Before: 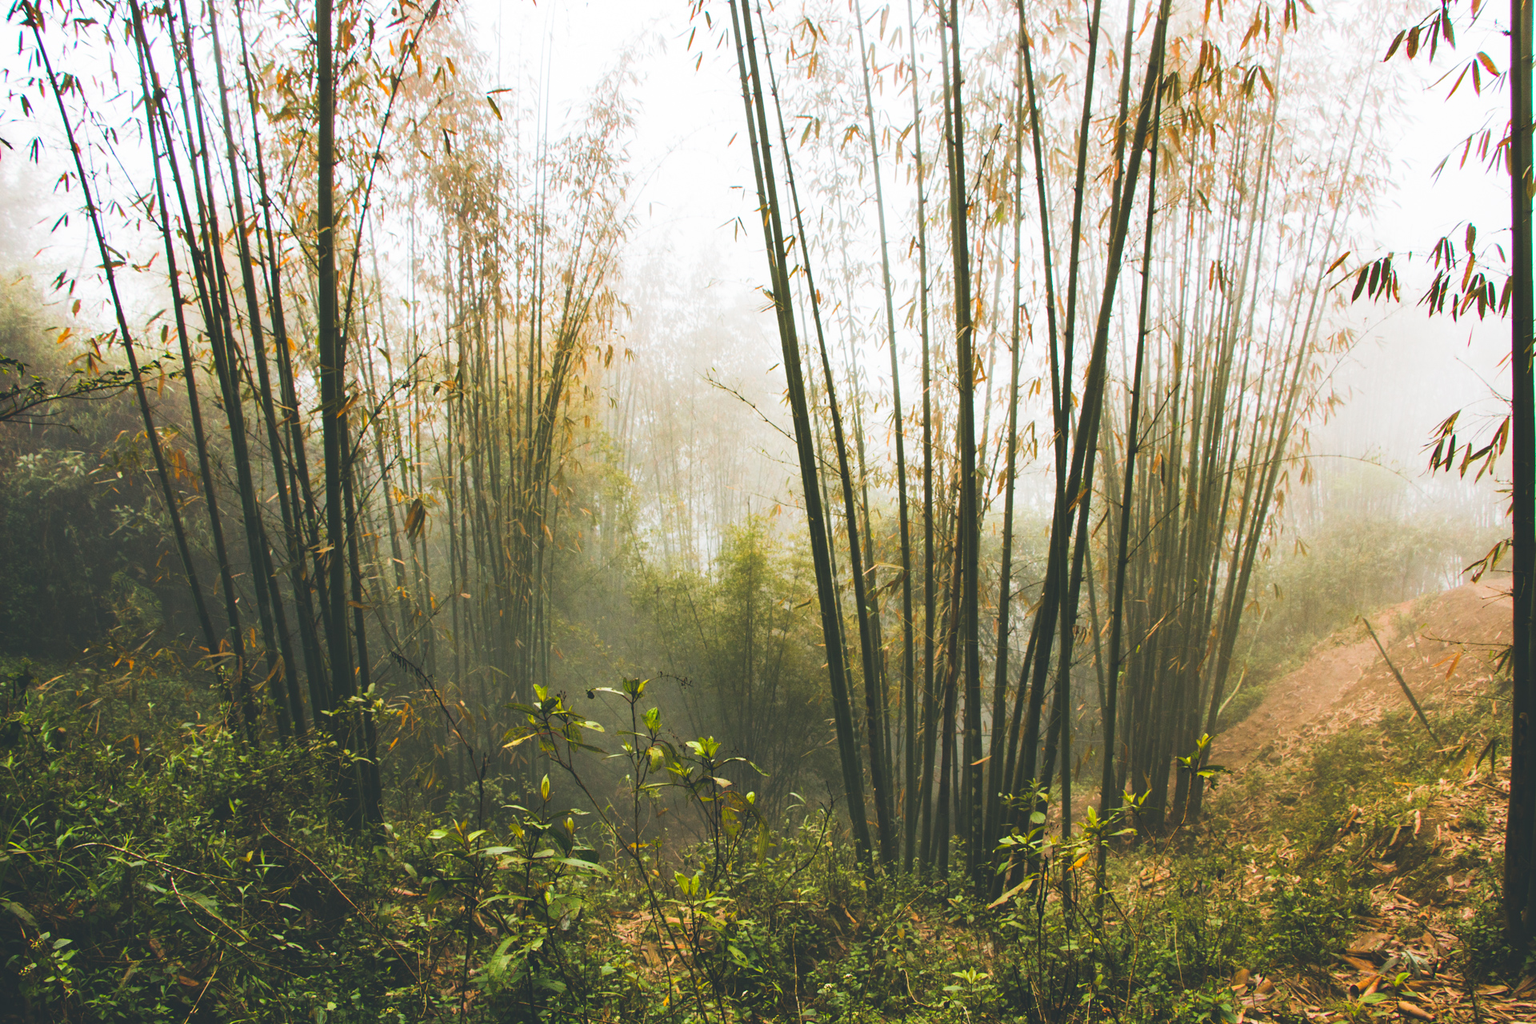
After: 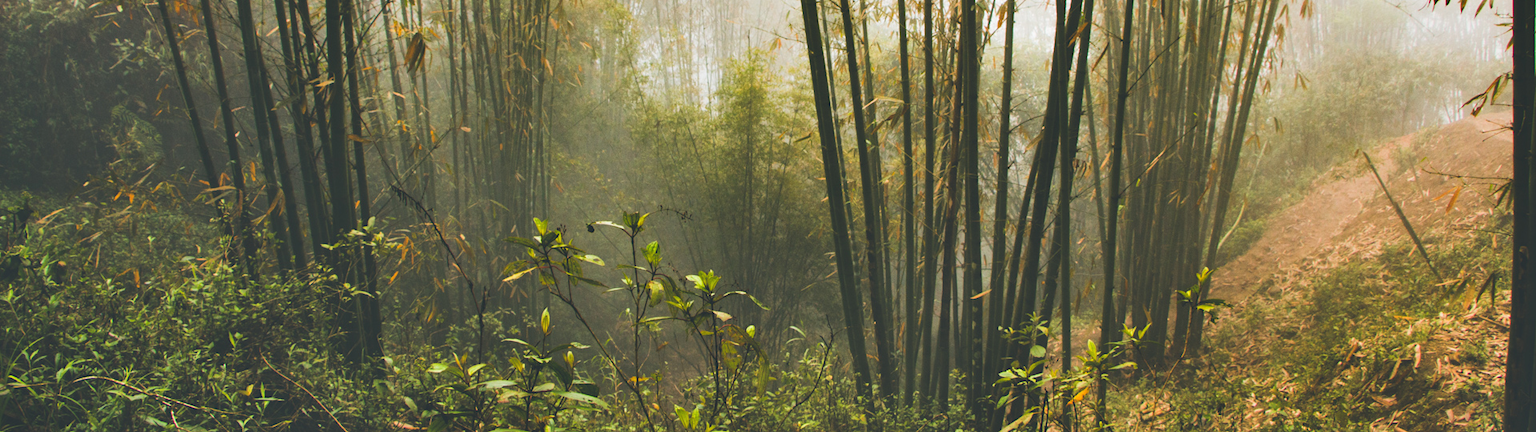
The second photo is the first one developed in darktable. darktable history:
crop: top 45.551%, bottom 12.262%
shadows and highlights: low approximation 0.01, soften with gaussian
